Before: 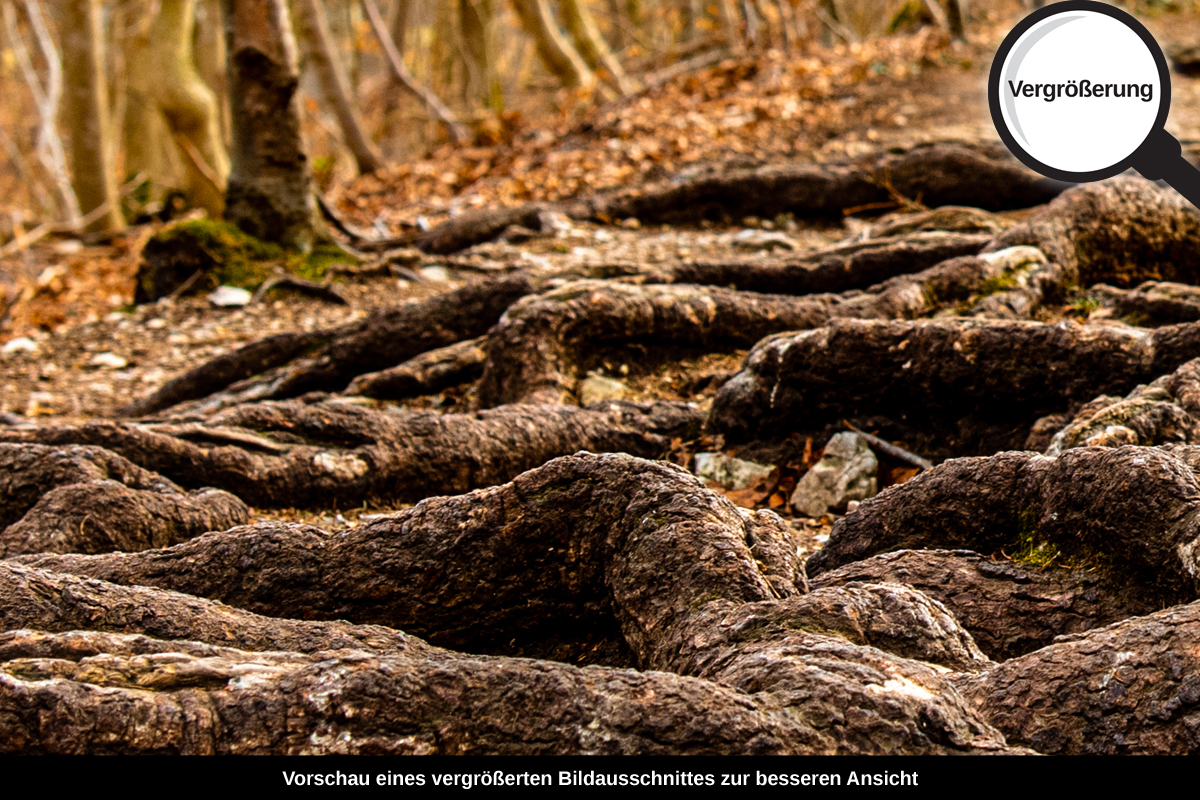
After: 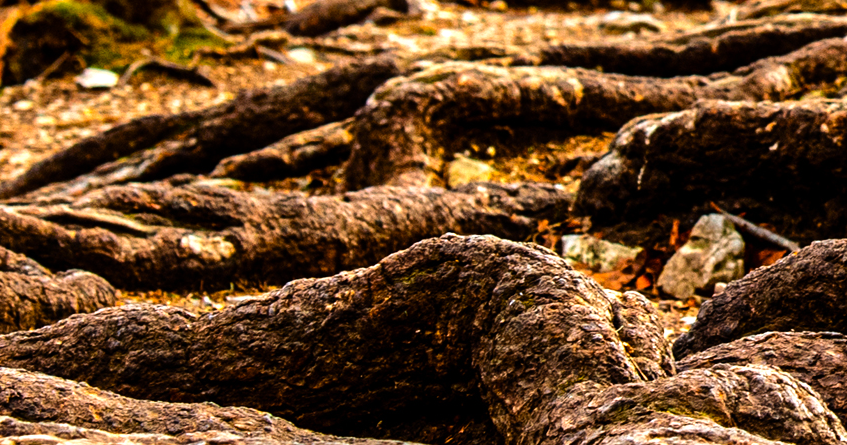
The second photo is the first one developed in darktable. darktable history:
color zones: curves: ch0 [(0.224, 0.526) (0.75, 0.5)]; ch1 [(0.055, 0.526) (0.224, 0.761) (0.377, 0.526) (0.75, 0.5)]
tone equalizer: -8 EV -0.449 EV, -7 EV -0.385 EV, -6 EV -0.325 EV, -5 EV -0.256 EV, -3 EV 0.229 EV, -2 EV 0.353 EV, -1 EV 0.397 EV, +0 EV 0.4 EV, mask exposure compensation -0.496 EV
crop: left 11.16%, top 27.298%, right 18.237%, bottom 16.977%
